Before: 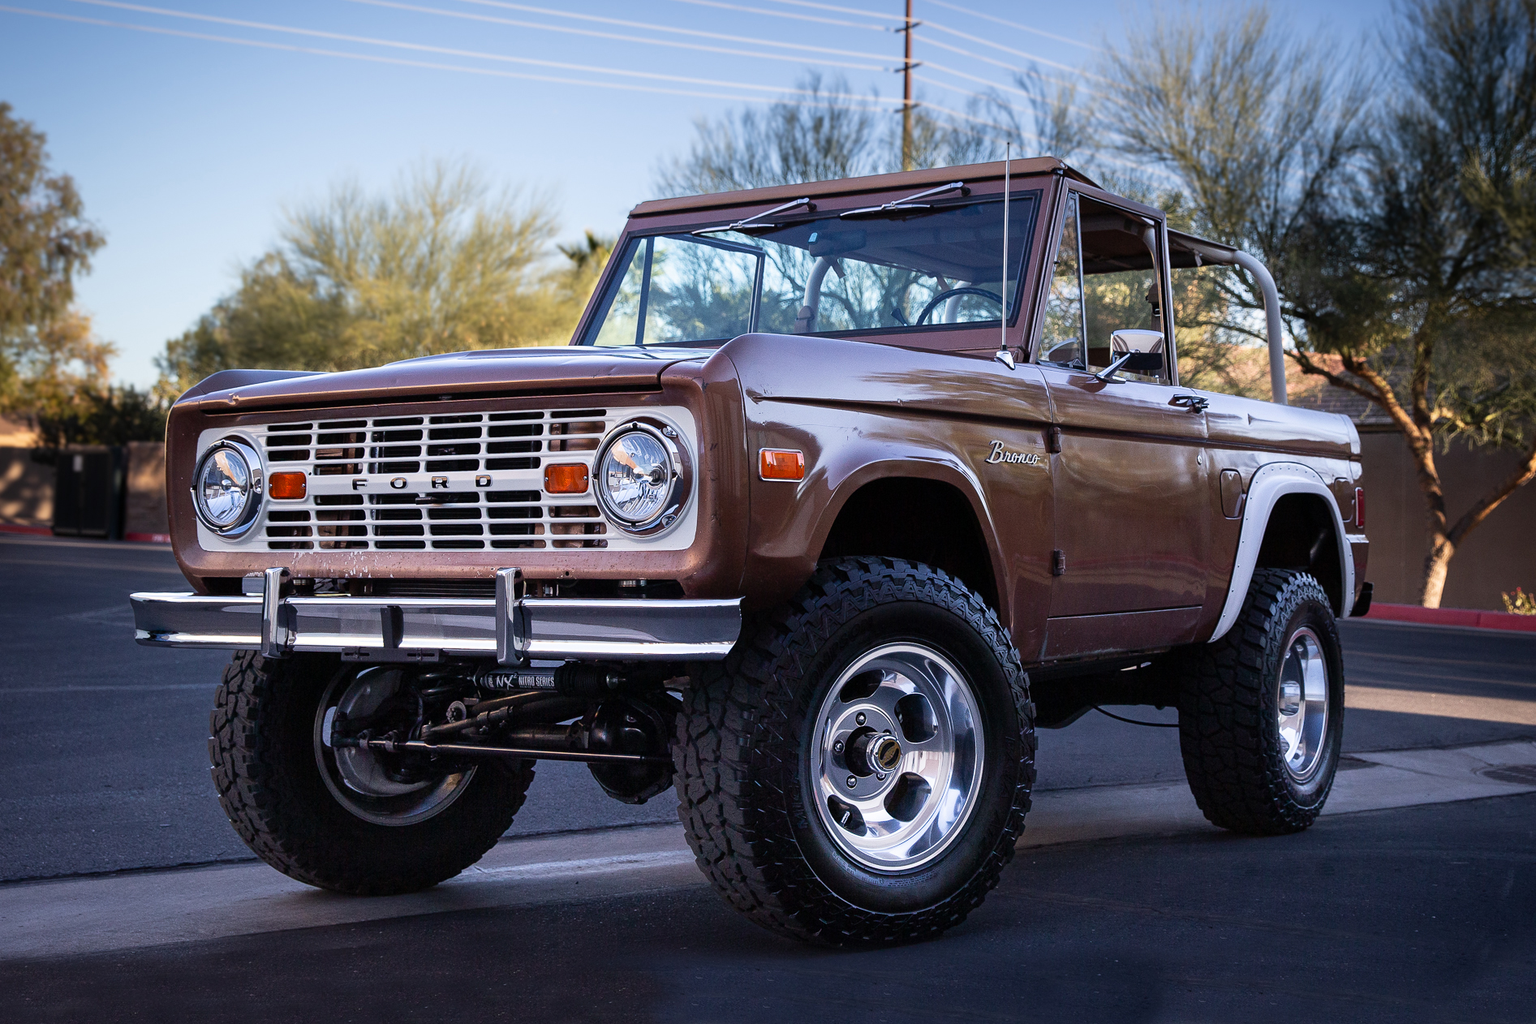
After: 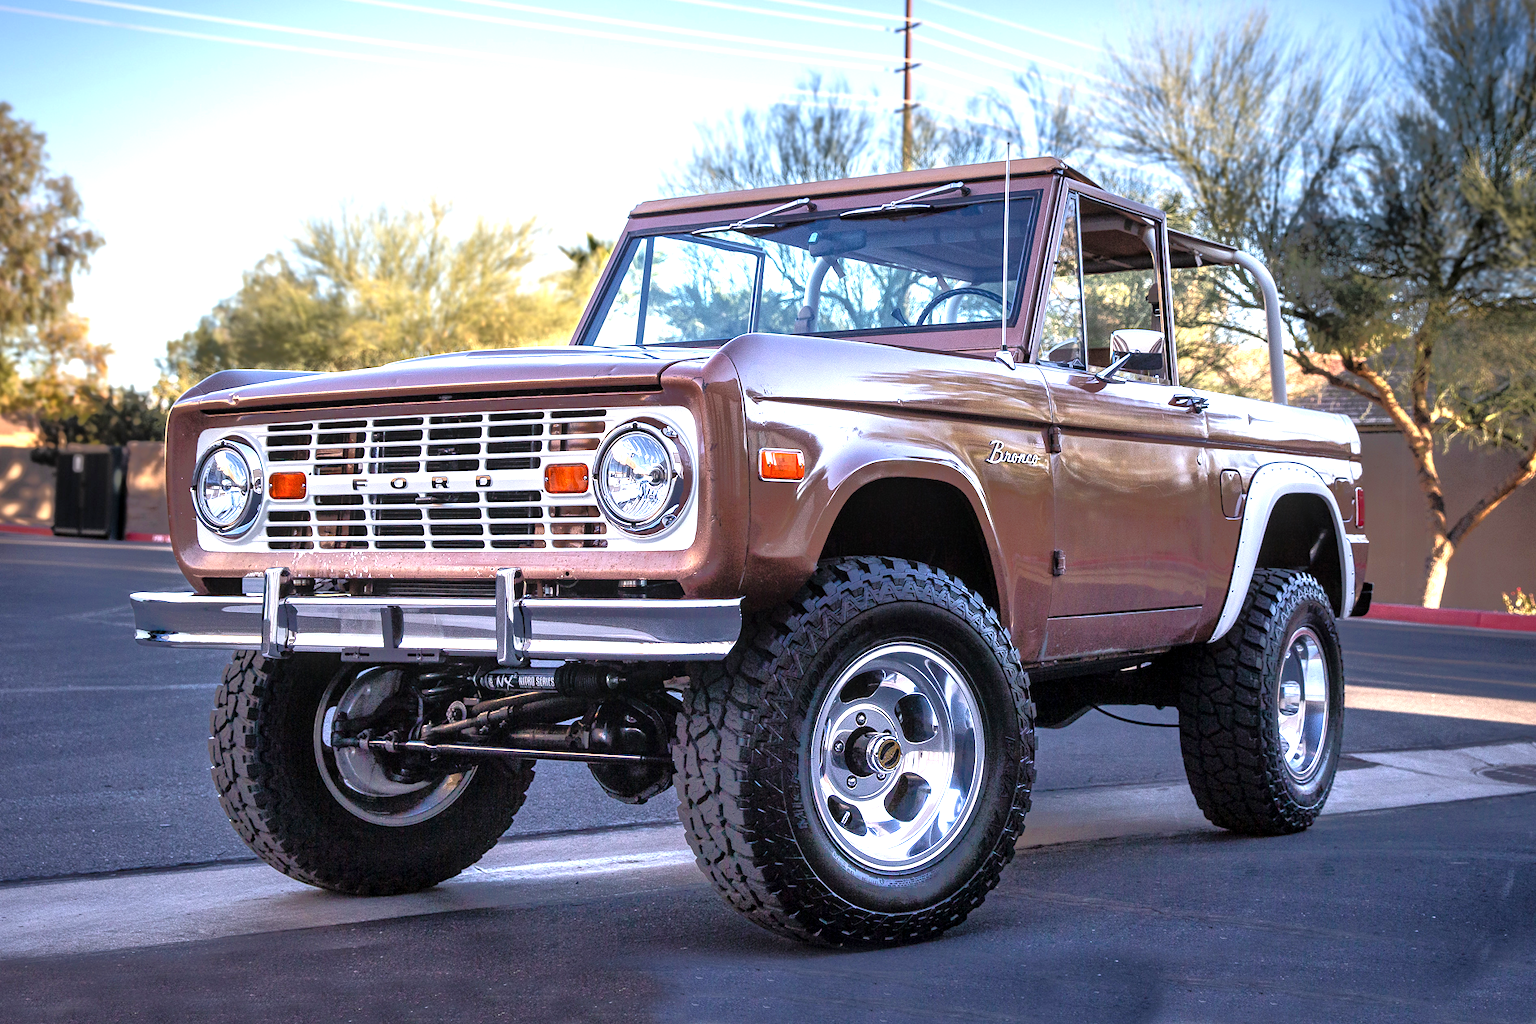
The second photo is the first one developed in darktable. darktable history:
local contrast: on, module defaults
tone equalizer: -8 EV -0.532 EV, -7 EV -0.354 EV, -6 EV -0.102 EV, -5 EV 0.416 EV, -4 EV 0.947 EV, -3 EV 0.789 EV, -2 EV -0.015 EV, -1 EV 0.138 EV, +0 EV -0.022 EV
exposure: black level correction 0, exposure 1.105 EV, compensate highlight preservation false
